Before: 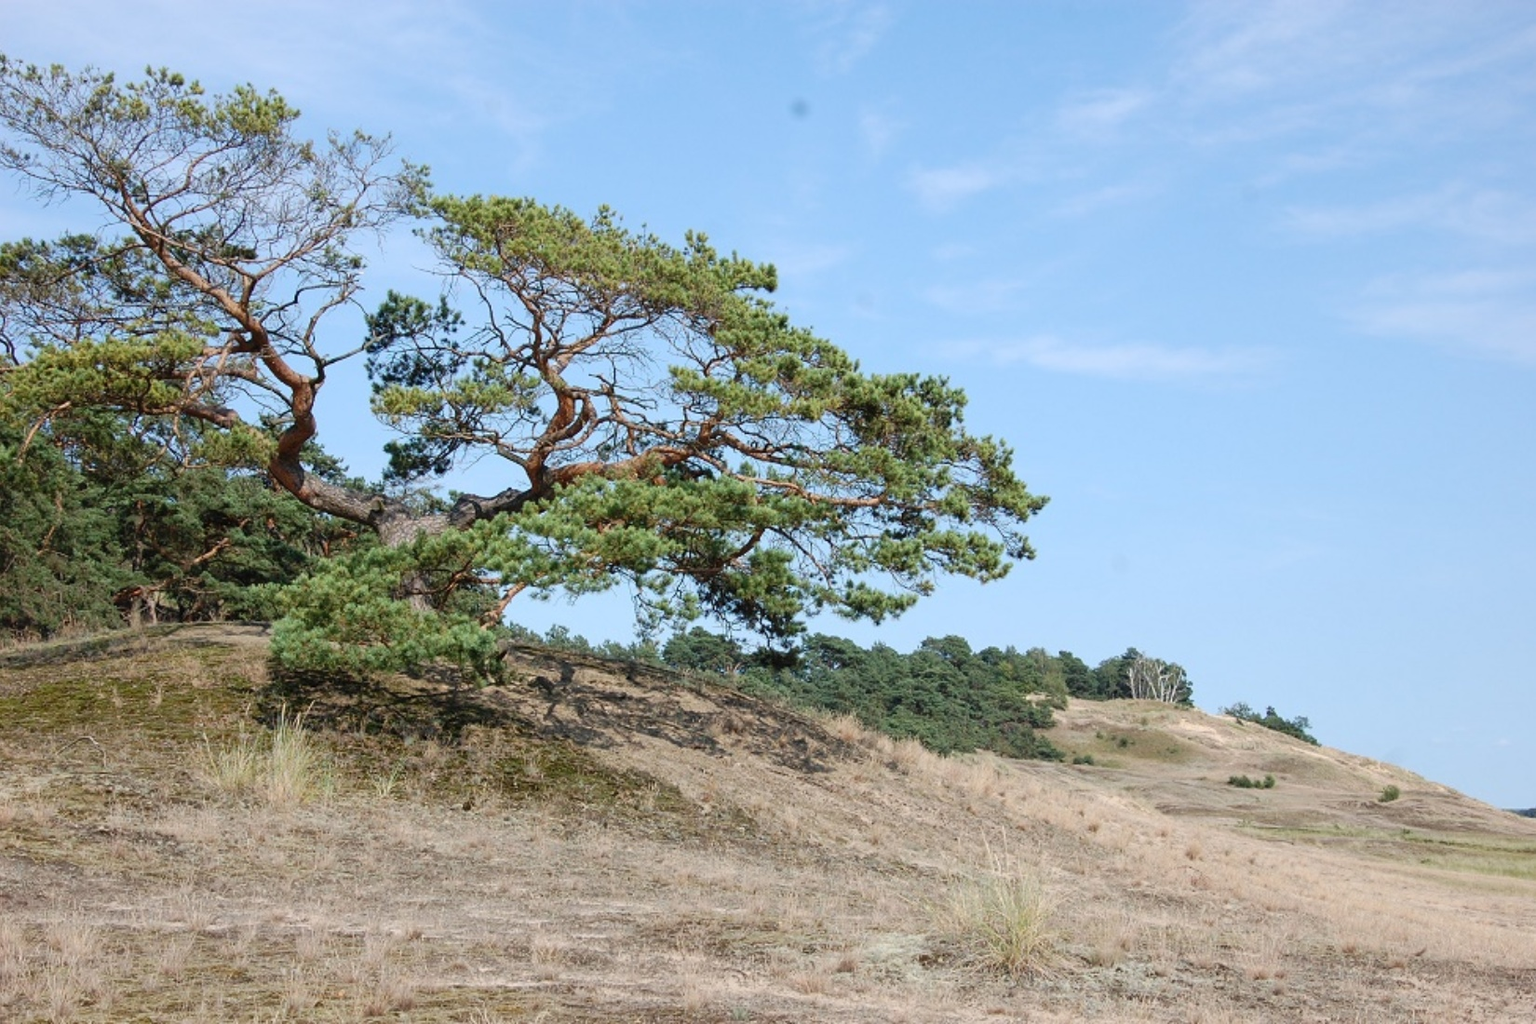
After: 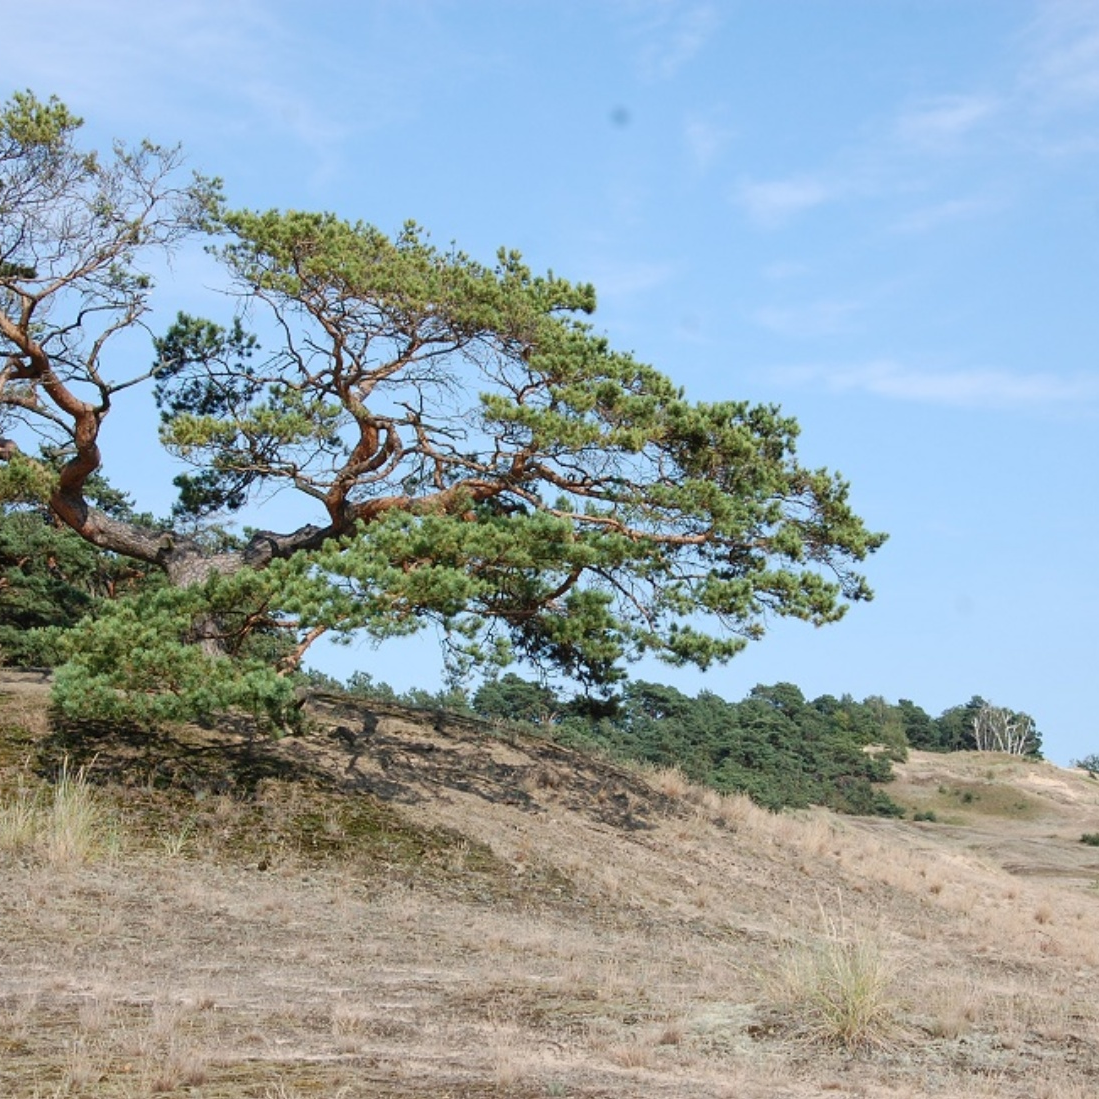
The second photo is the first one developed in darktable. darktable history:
crop and rotate: left 14.49%, right 18.876%
